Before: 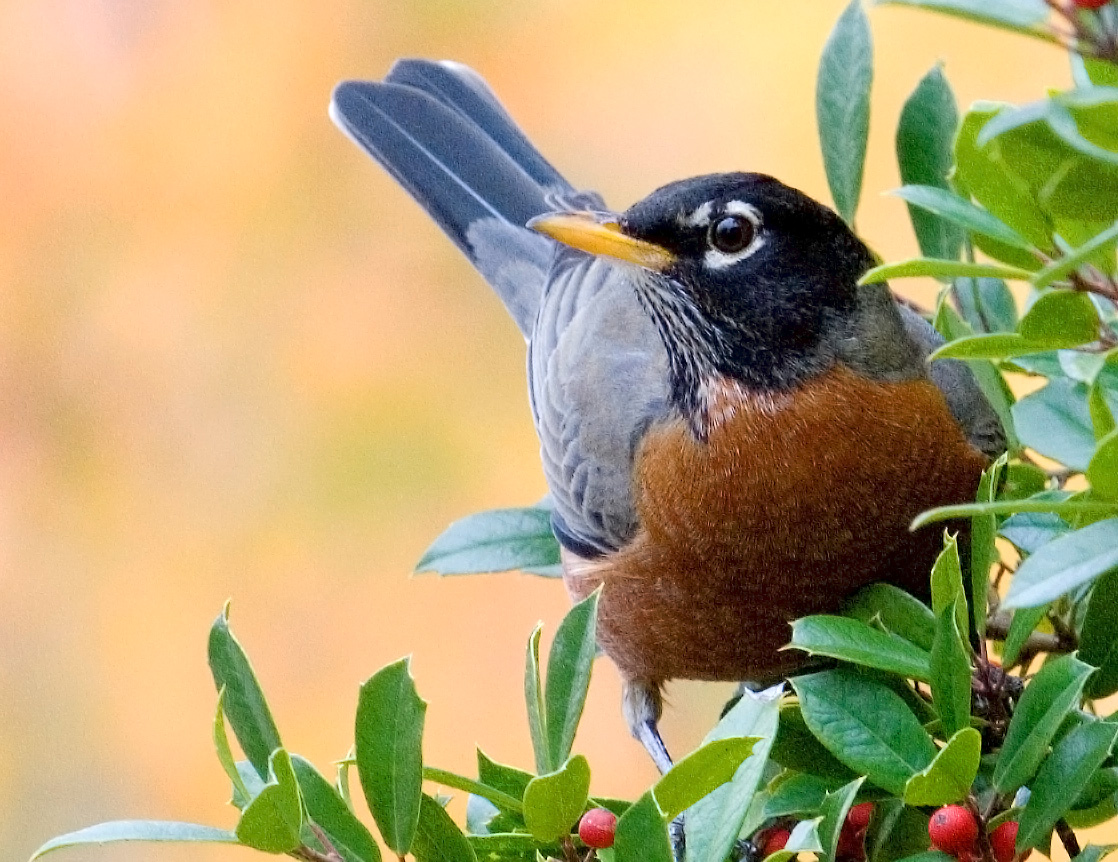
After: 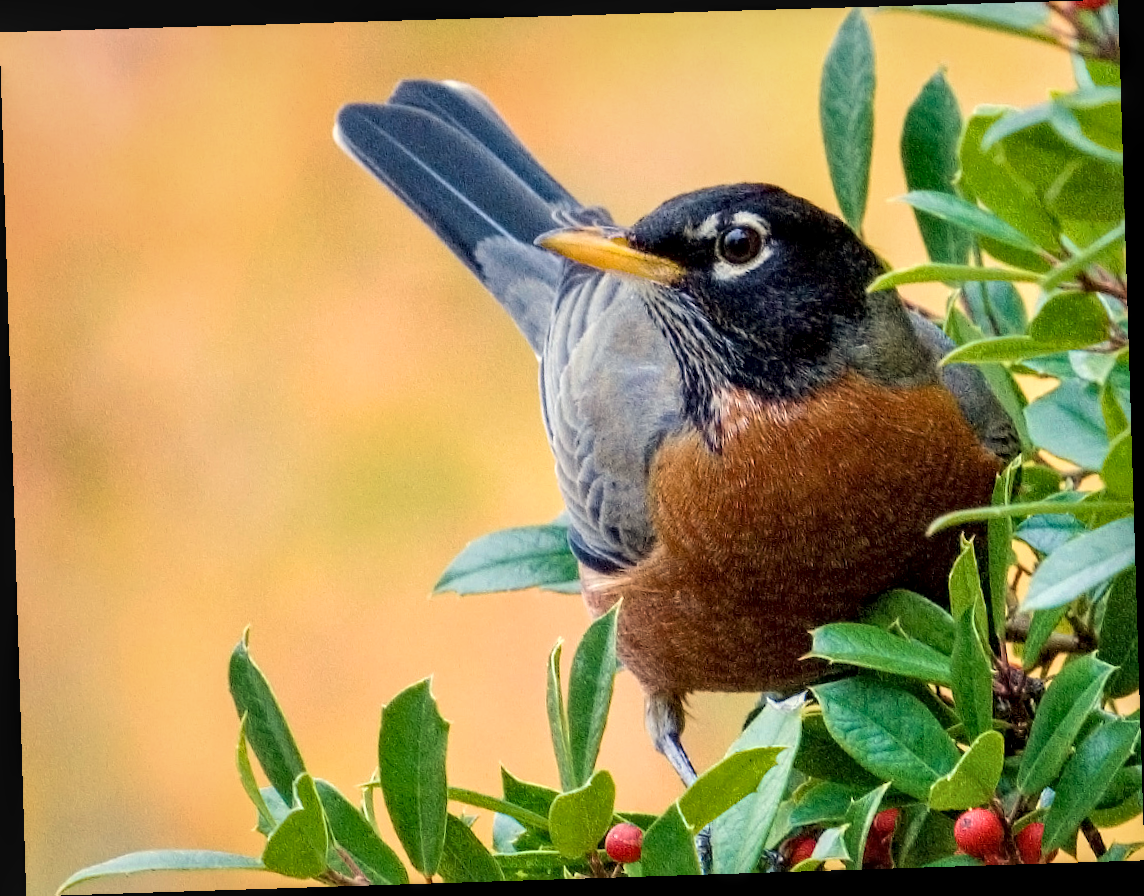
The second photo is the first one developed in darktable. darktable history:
velvia: on, module defaults
white balance: red 1.029, blue 0.92
rotate and perspective: rotation -1.77°, lens shift (horizontal) 0.004, automatic cropping off
local contrast: highlights 35%, detail 135%
